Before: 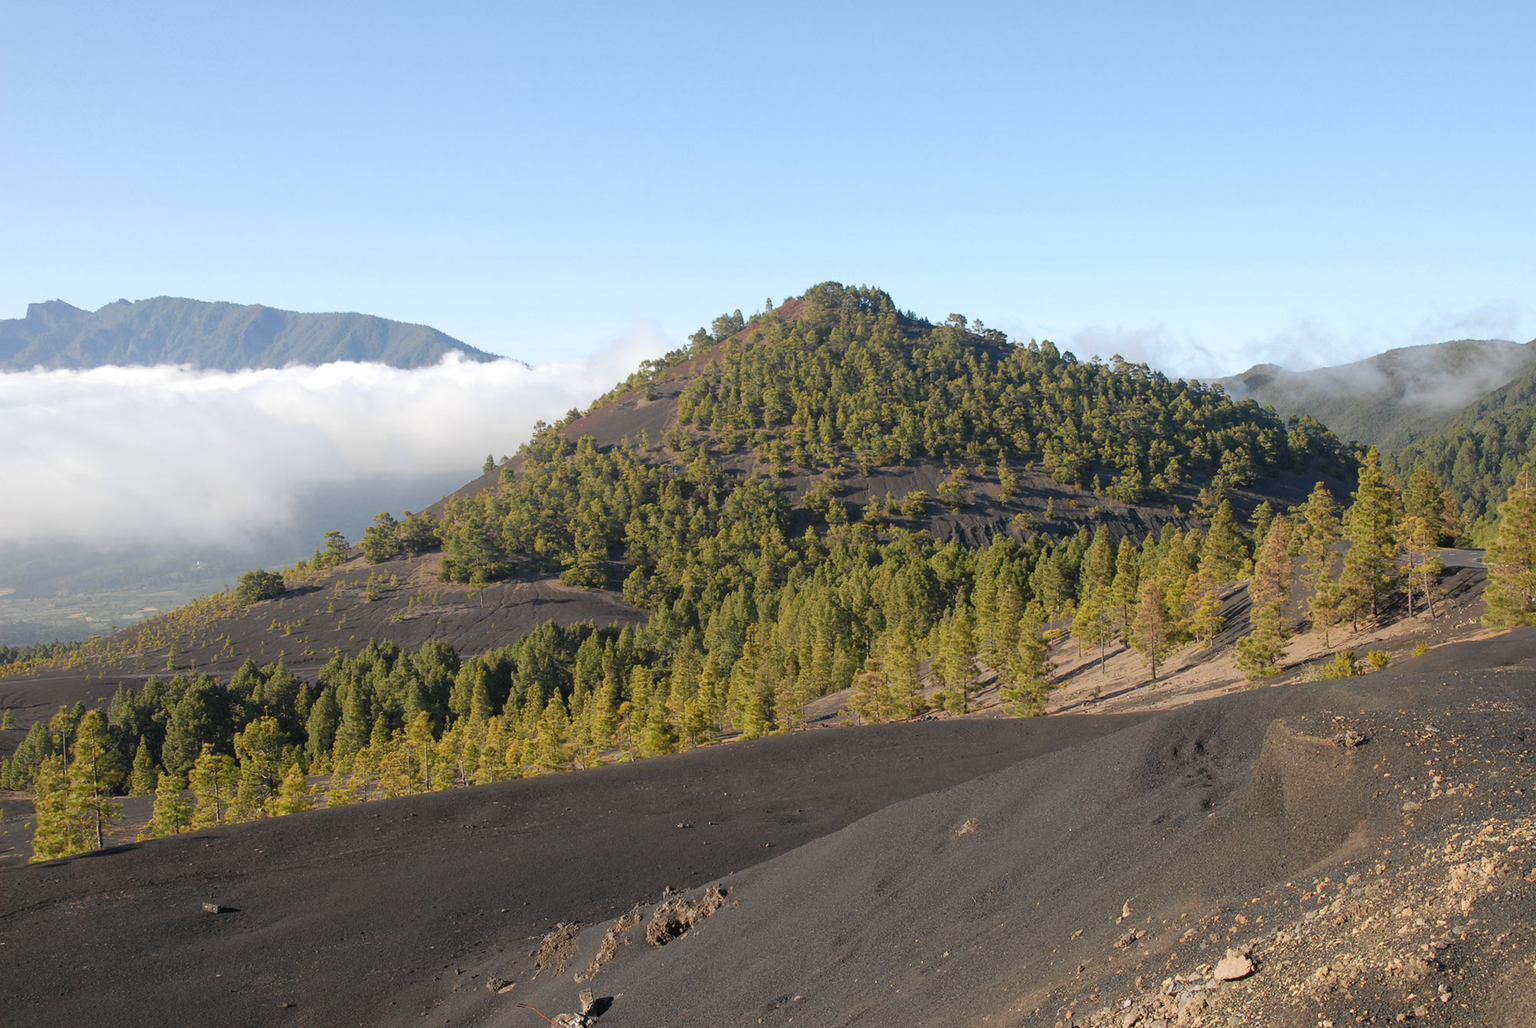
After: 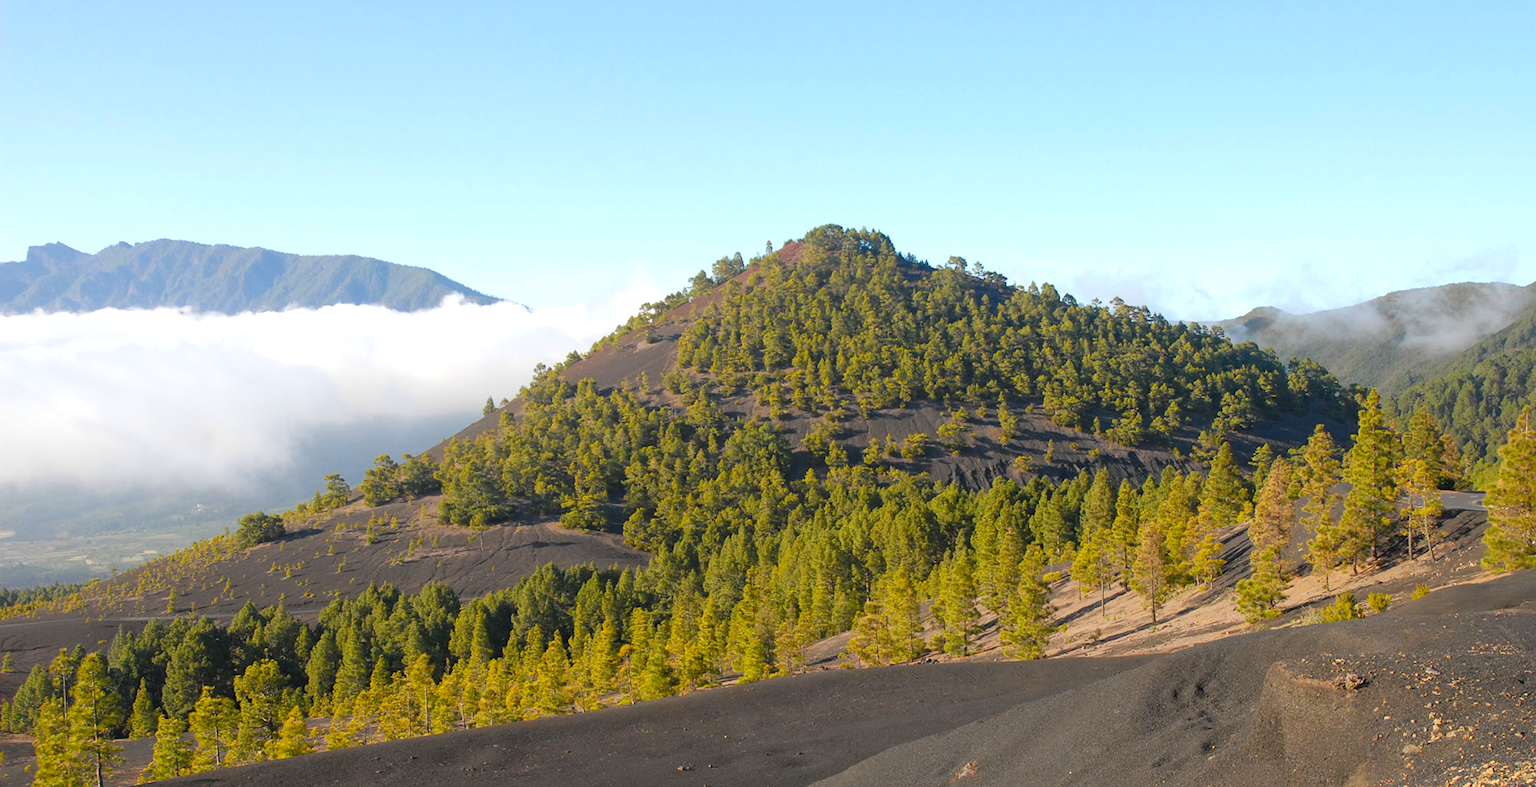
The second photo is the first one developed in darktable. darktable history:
exposure: exposure 0.29 EV, compensate highlight preservation false
color balance rgb: perceptual saturation grading › global saturation 20%, global vibrance 20%
crop: top 5.667%, bottom 17.637%
